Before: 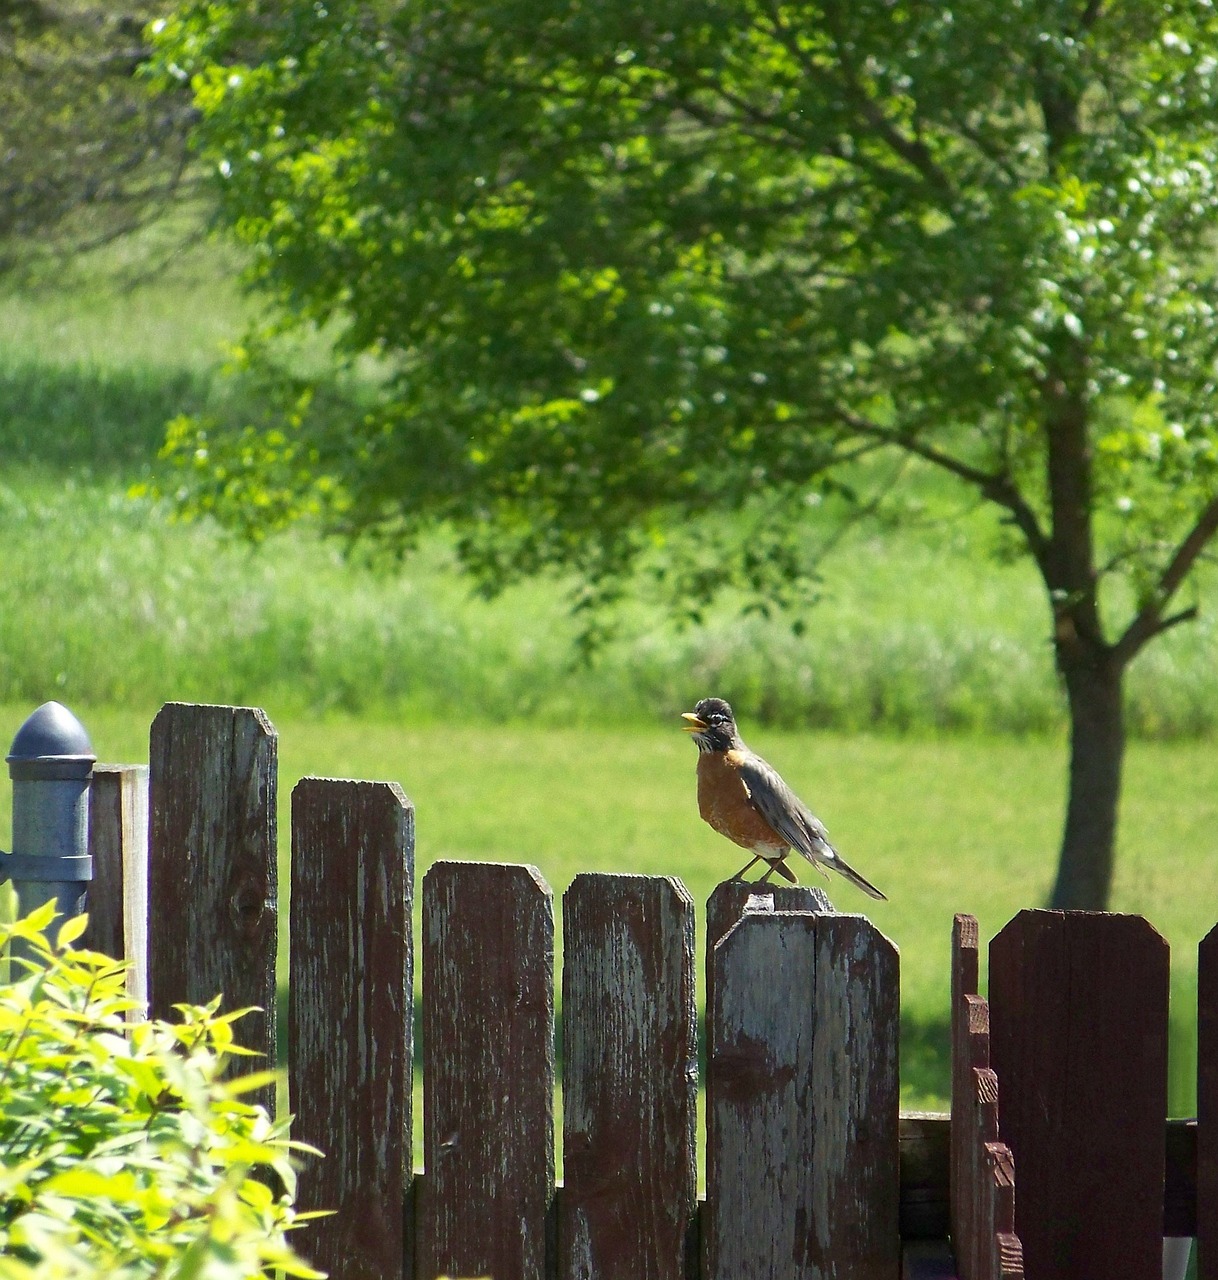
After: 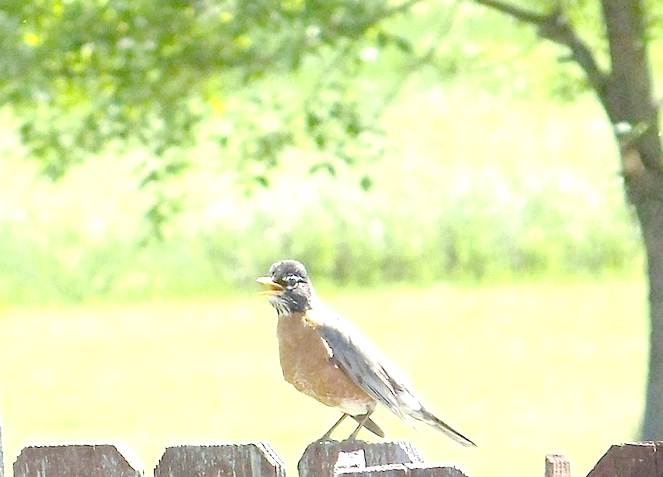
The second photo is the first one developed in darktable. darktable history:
rotate and perspective: rotation -4.86°, automatic cropping off
tone equalizer "contrast tone curve: medium": -8 EV -0.75 EV, -7 EV -0.7 EV, -6 EV -0.6 EV, -5 EV -0.4 EV, -3 EV 0.4 EV, -2 EV 0.6 EV, -1 EV 0.7 EV, +0 EV 0.75 EV, edges refinement/feathering 500, mask exposure compensation -1.57 EV, preserve details no
exposure: exposure 0.078 EV
crop: left 36.607%, top 34.735%, right 13.146%, bottom 30.611%
